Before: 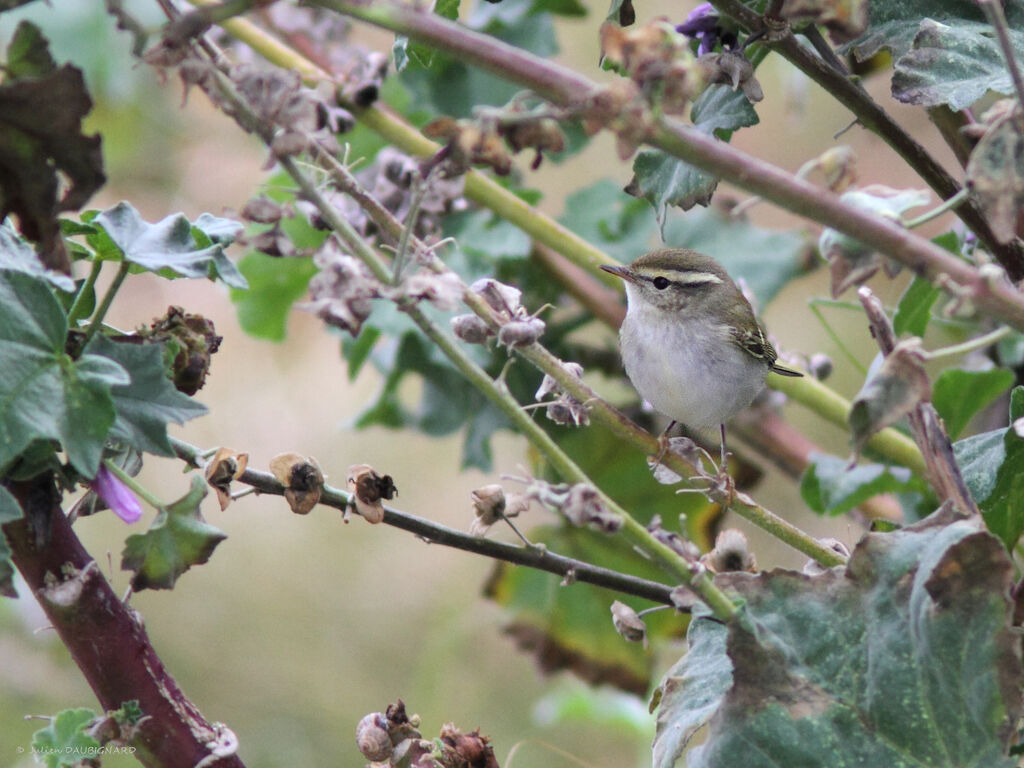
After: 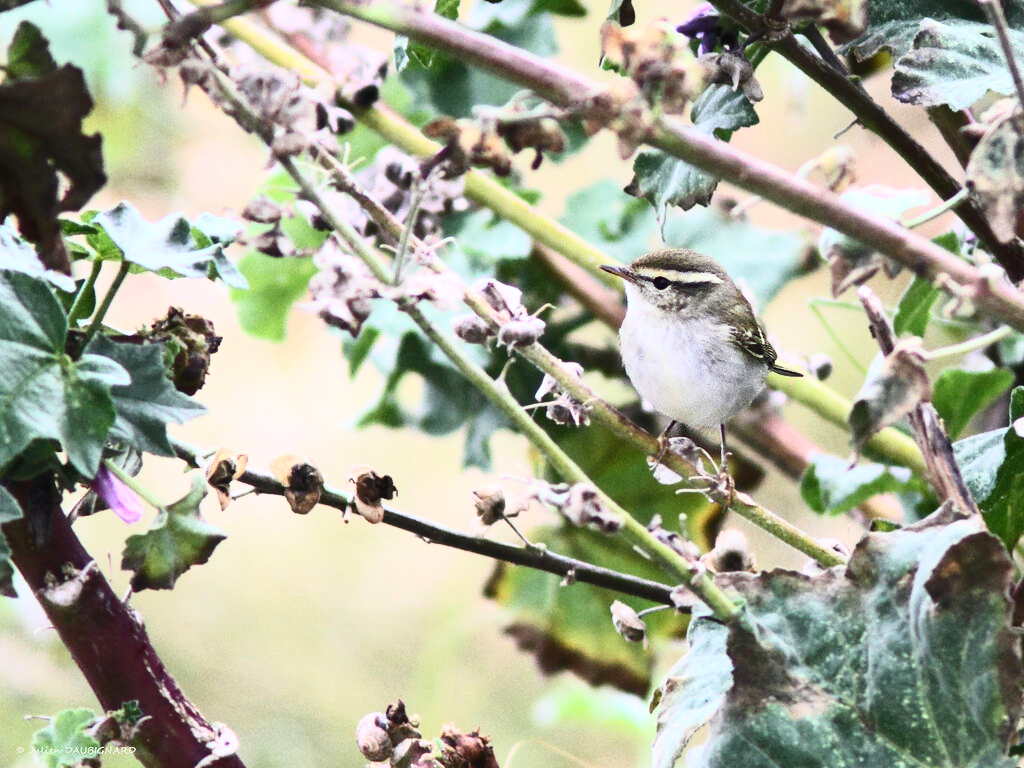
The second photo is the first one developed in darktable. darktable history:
contrast brightness saturation: contrast 0.62, brightness 0.322, saturation 0.148
